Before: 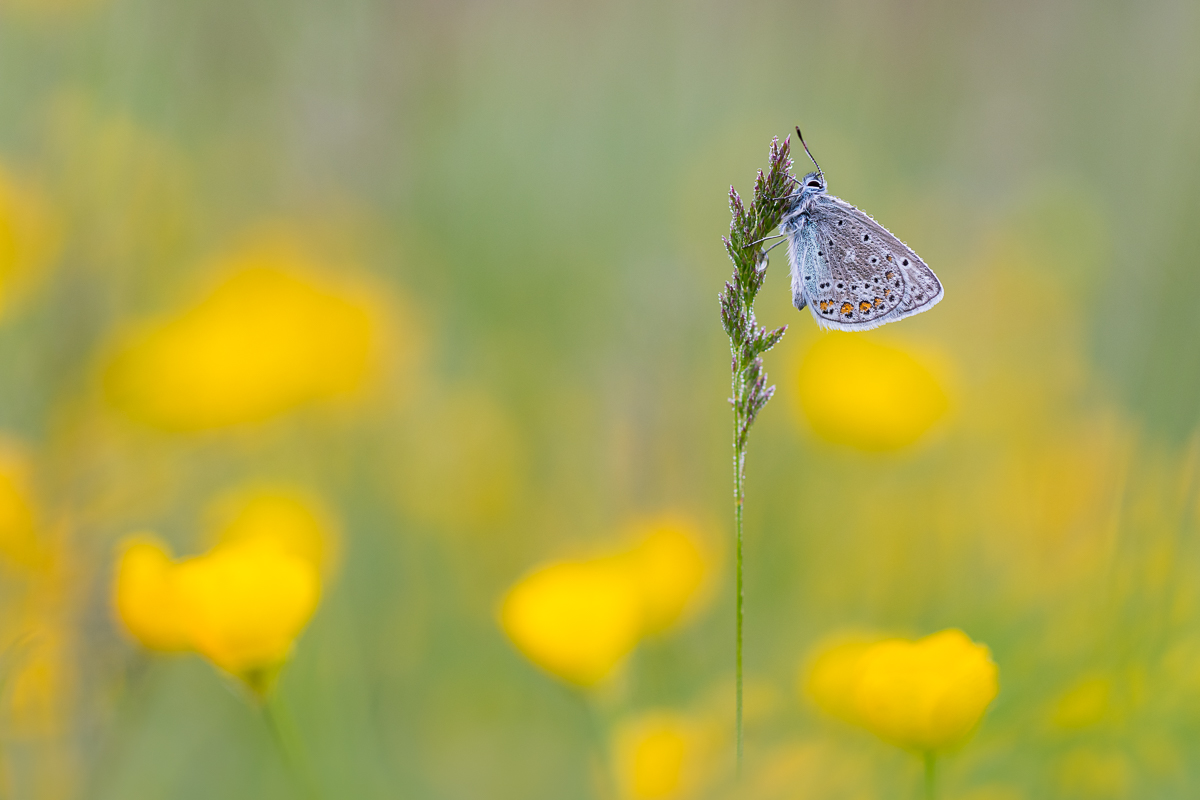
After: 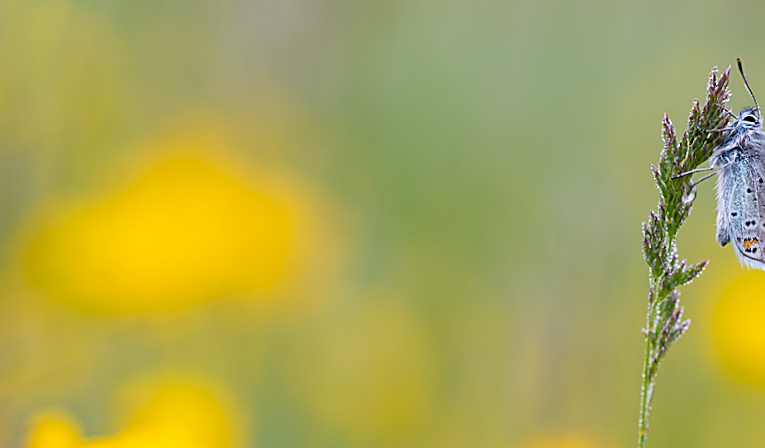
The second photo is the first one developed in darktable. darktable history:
sharpen: on, module defaults
rotate and perspective: lens shift (vertical) 0.048, lens shift (horizontal) -0.024, automatic cropping off
crop and rotate: angle -4.99°, left 2.122%, top 6.945%, right 27.566%, bottom 30.519%
